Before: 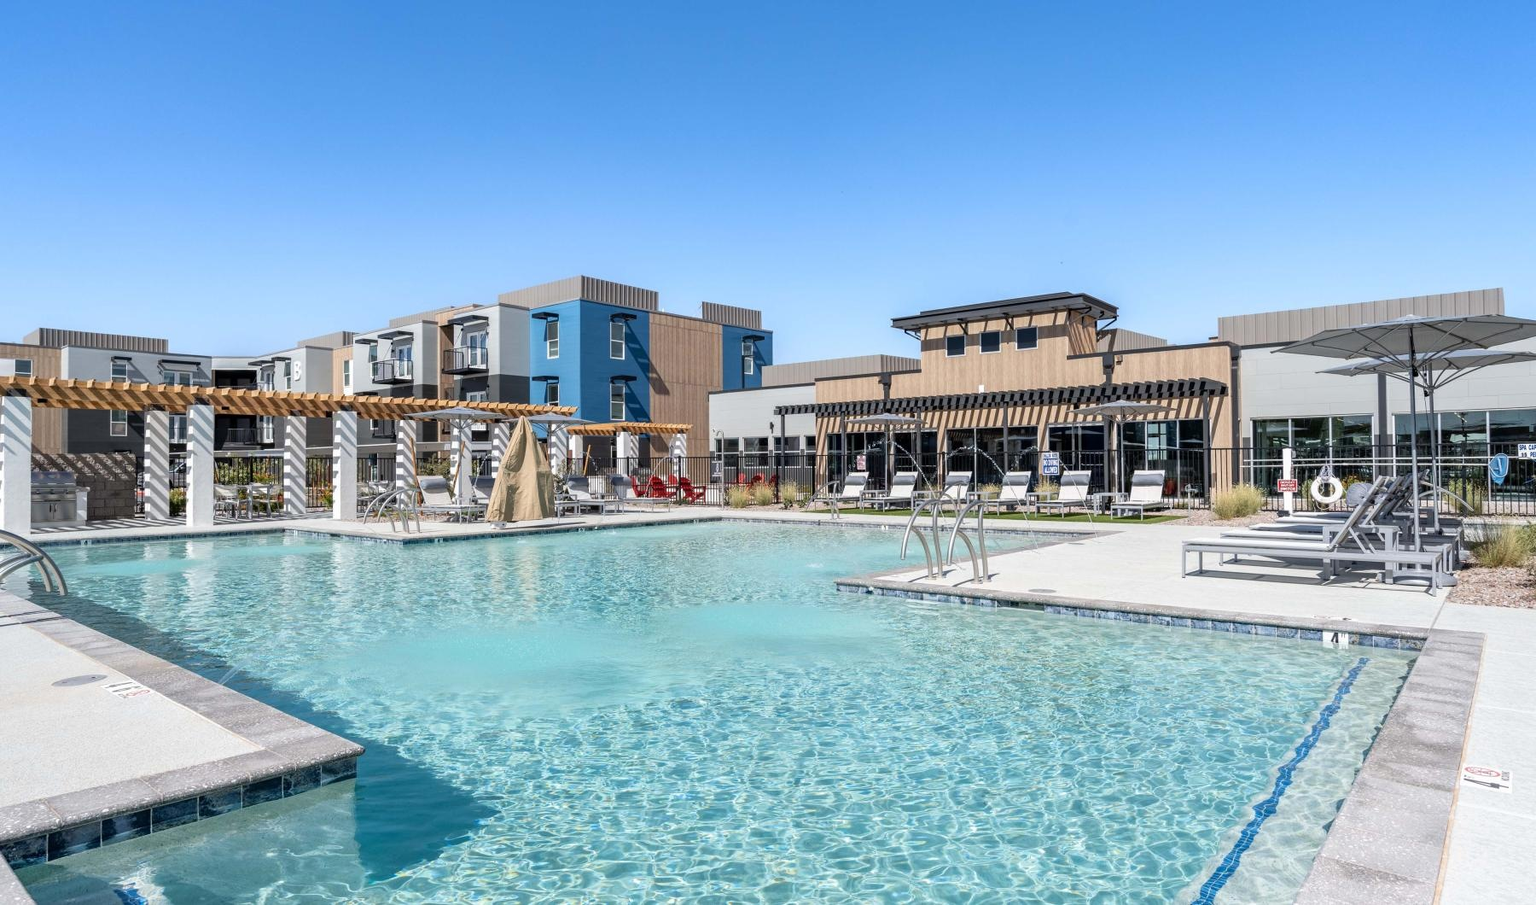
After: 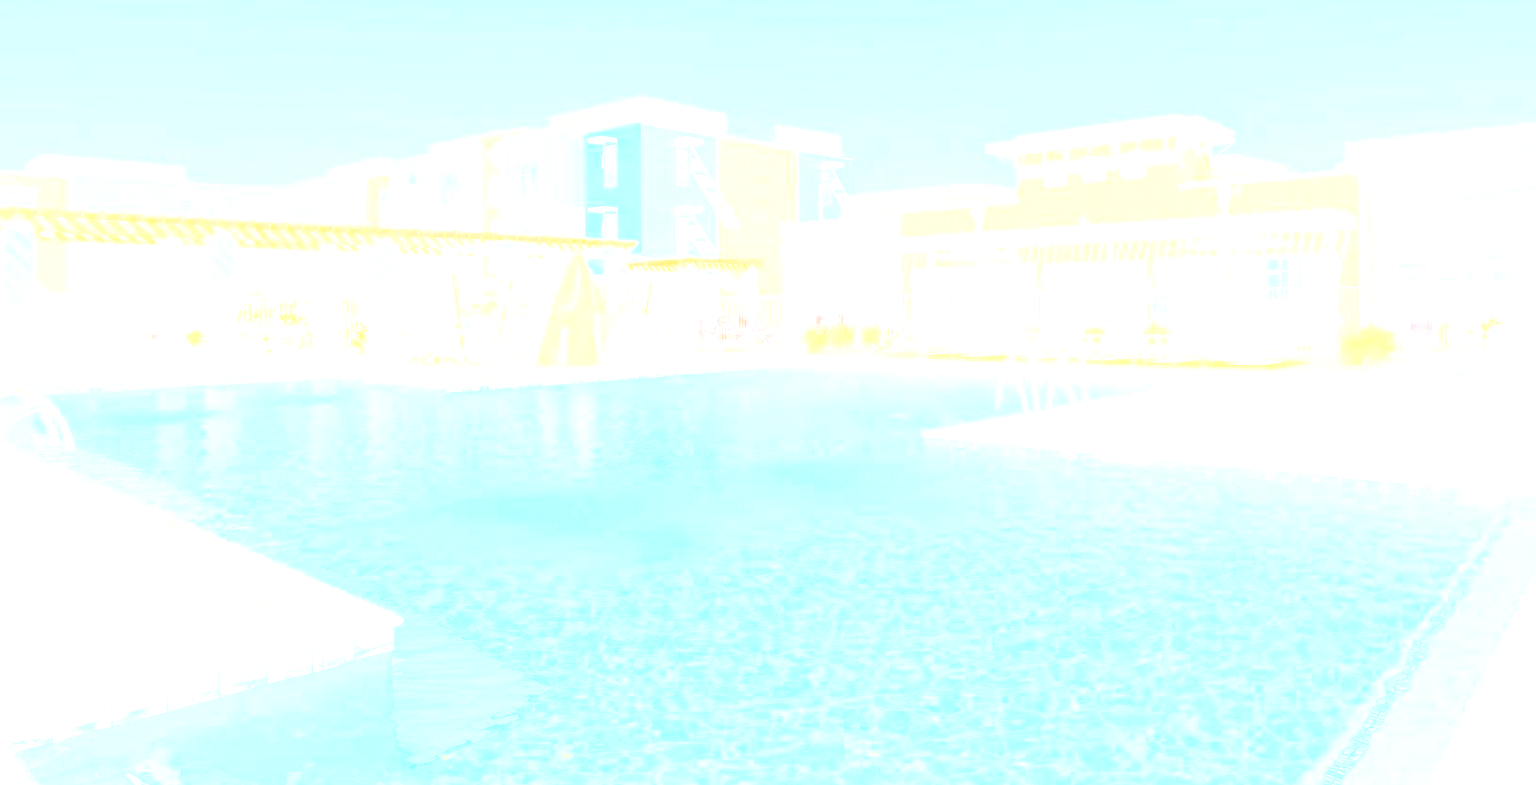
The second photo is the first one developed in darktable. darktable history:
tone curve: curves: ch0 [(0, 0) (0.118, 0.034) (0.182, 0.124) (0.265, 0.214) (0.504, 0.508) (0.783, 0.825) (1, 1)], color space Lab, linked channels, preserve colors none
shadows and highlights: shadows 75, highlights -60.85, soften with gaussian
crop: top 20.916%, right 9.437%, bottom 0.316%
color contrast: green-magenta contrast 0.96
filmic rgb: black relative exposure -5 EV, hardness 2.88, contrast 1.2, highlights saturation mix -30%
color balance rgb: linear chroma grading › global chroma 15%, perceptual saturation grading › global saturation 30%
bloom: size 85%, threshold 5%, strength 85%
